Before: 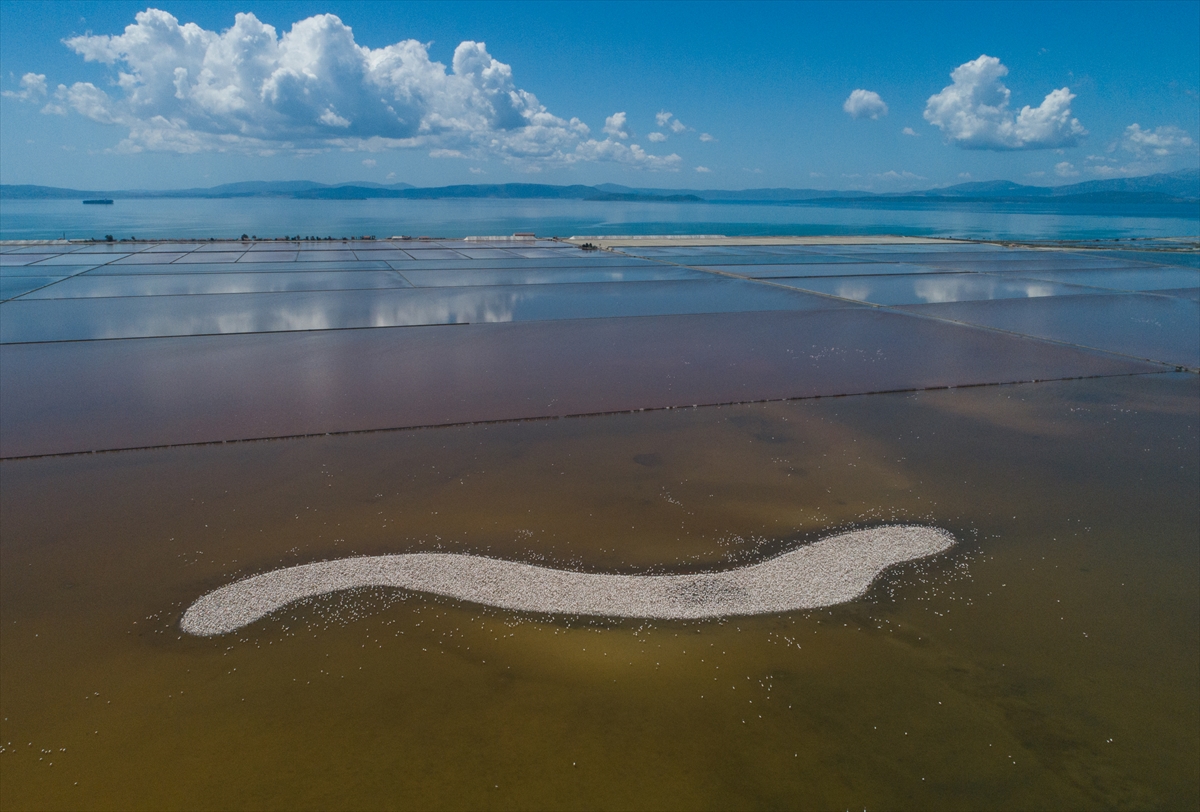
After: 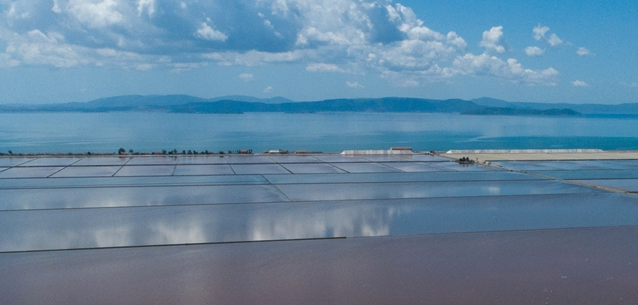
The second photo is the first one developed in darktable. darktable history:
crop: left 10.332%, top 10.681%, right 36.466%, bottom 51.645%
exposure: exposure 0.202 EV, compensate highlight preservation false
